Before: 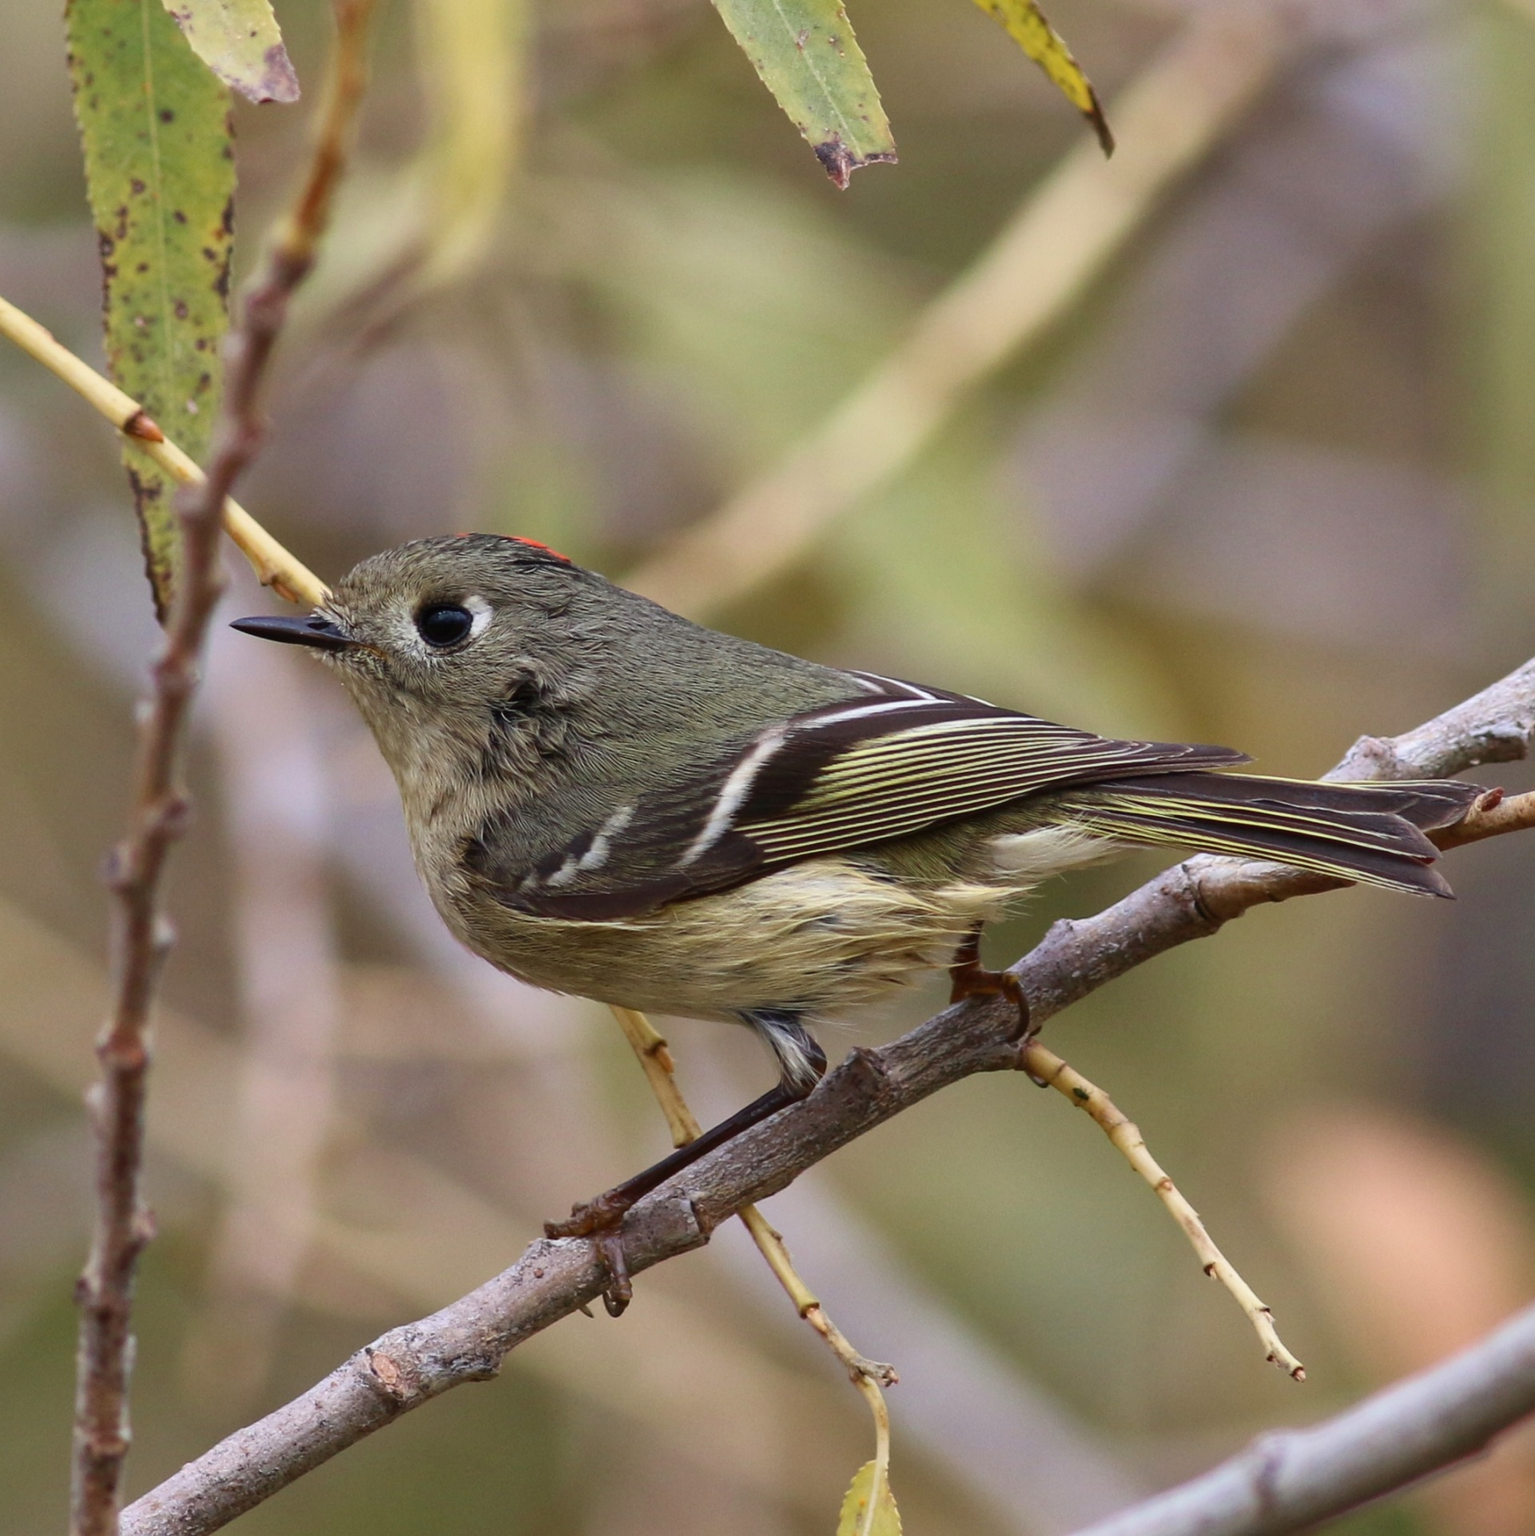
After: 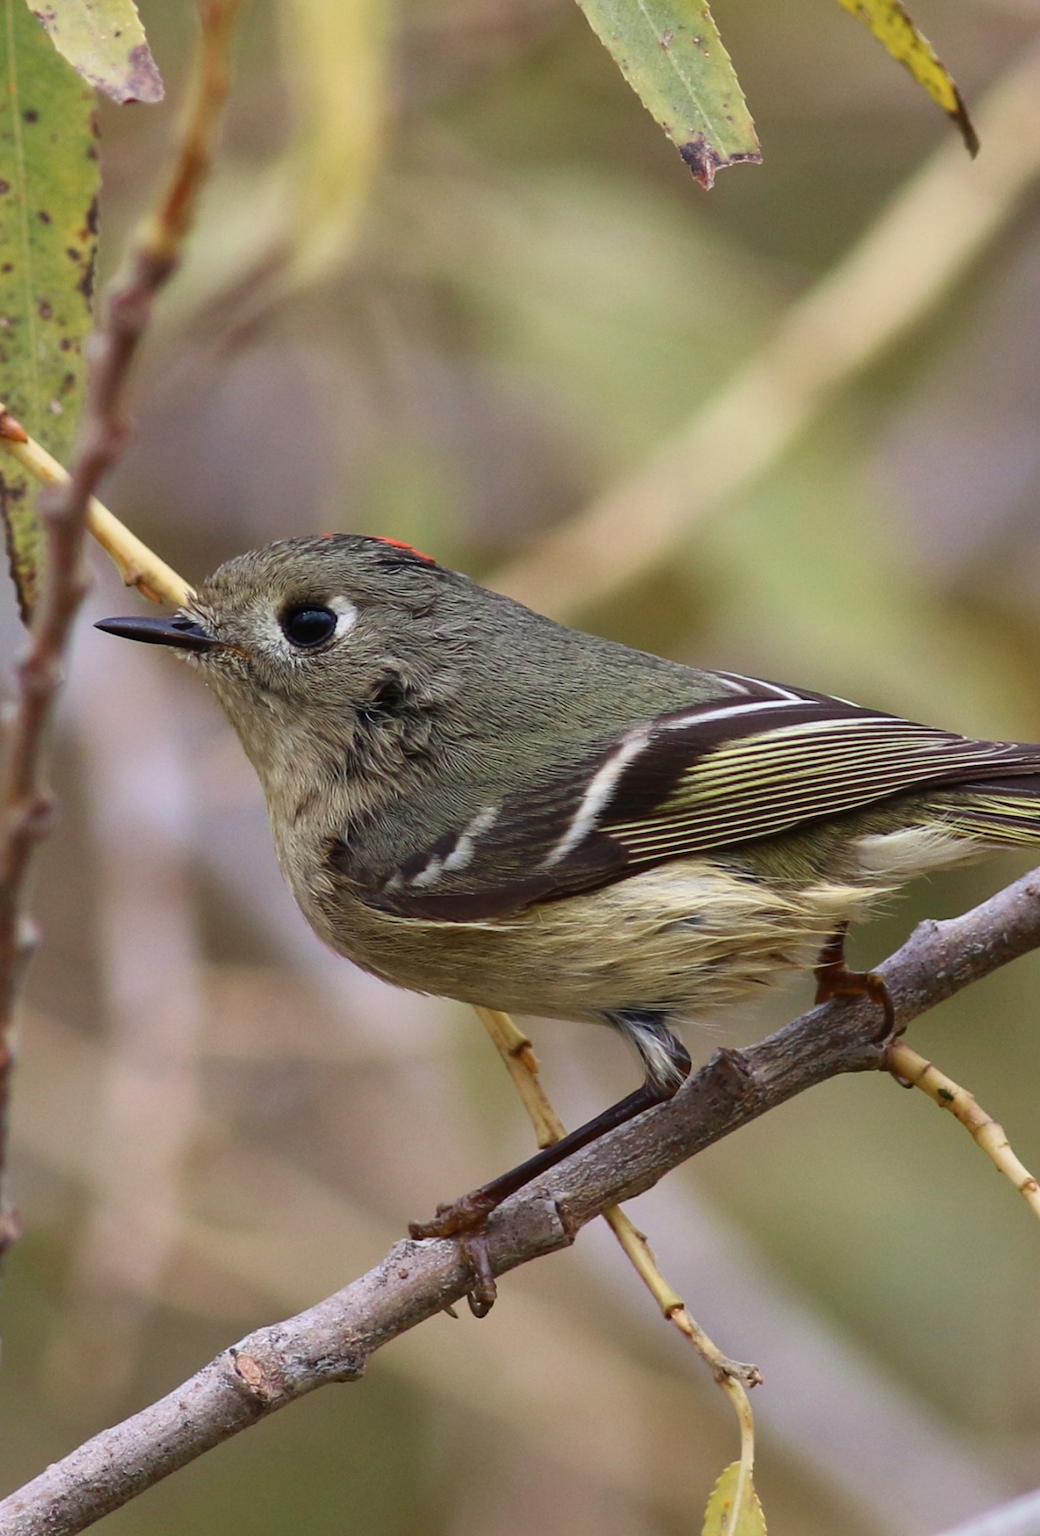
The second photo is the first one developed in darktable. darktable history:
crop and rotate: left 8.895%, right 23.377%
